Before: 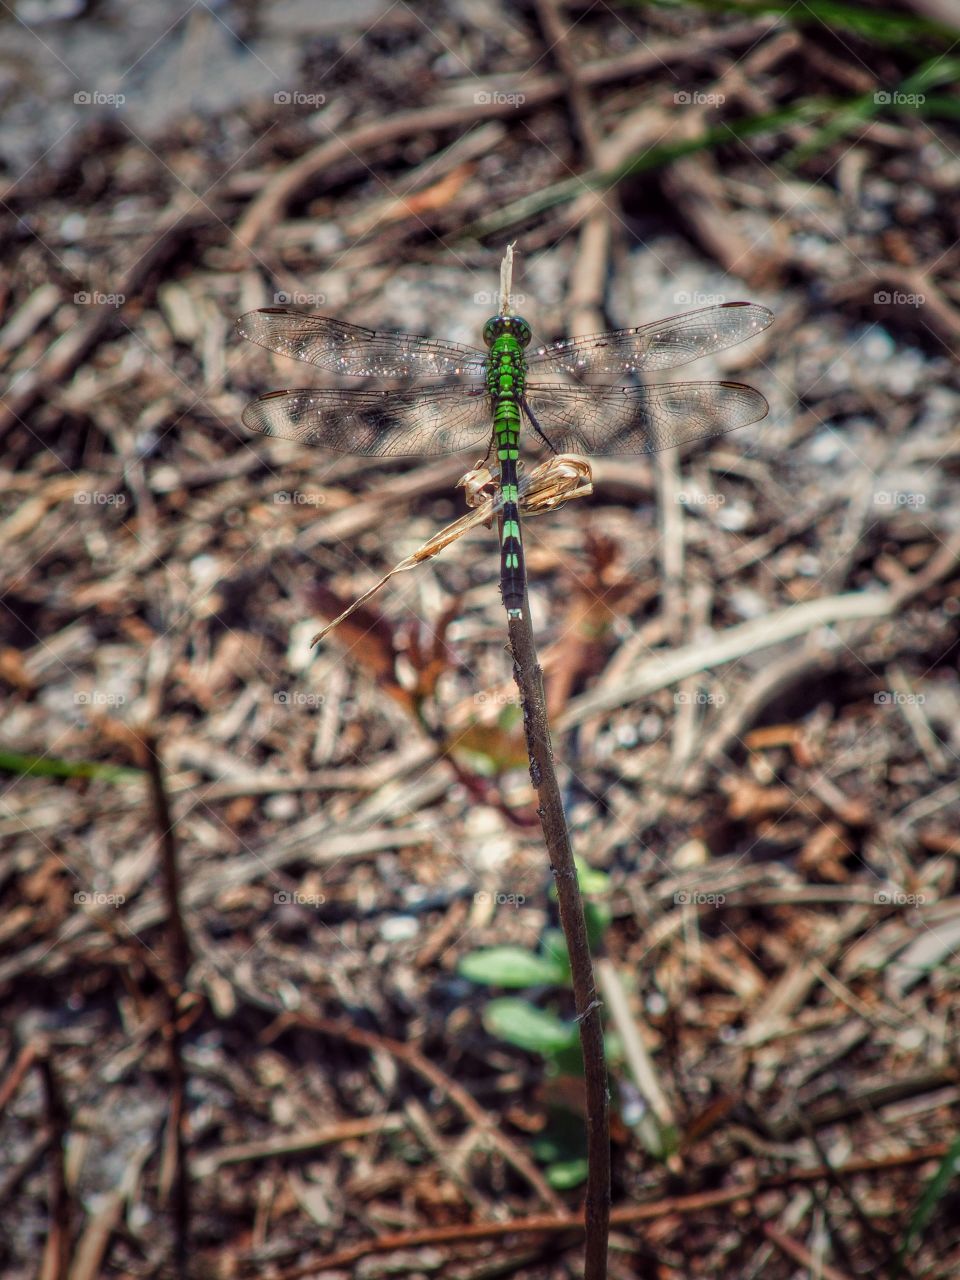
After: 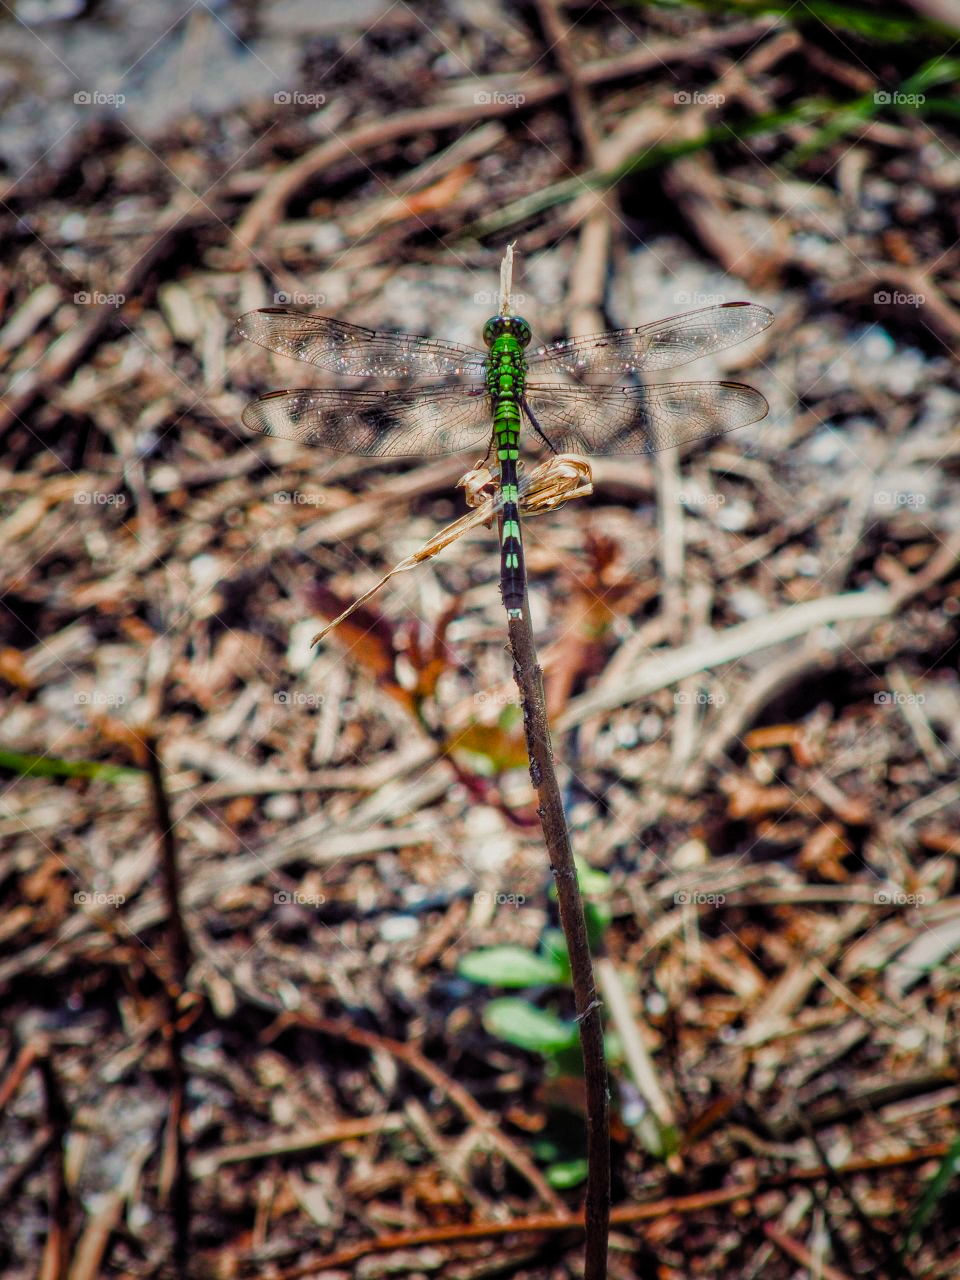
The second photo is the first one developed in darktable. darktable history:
color balance rgb: linear chroma grading › global chroma 9.029%, perceptual saturation grading › global saturation 0.658%, perceptual saturation grading › highlights -16.963%, perceptual saturation grading › mid-tones 32.393%, perceptual saturation grading › shadows 50.435%, perceptual brilliance grading › highlights 11.206%
filmic rgb: black relative exposure -7.65 EV, white relative exposure 4.56 EV, hardness 3.61, add noise in highlights 0, color science v3 (2019), use custom middle-gray values true, contrast in highlights soft
shadows and highlights: shadows 12.93, white point adjustment 1.17, highlights -0.279, soften with gaussian
